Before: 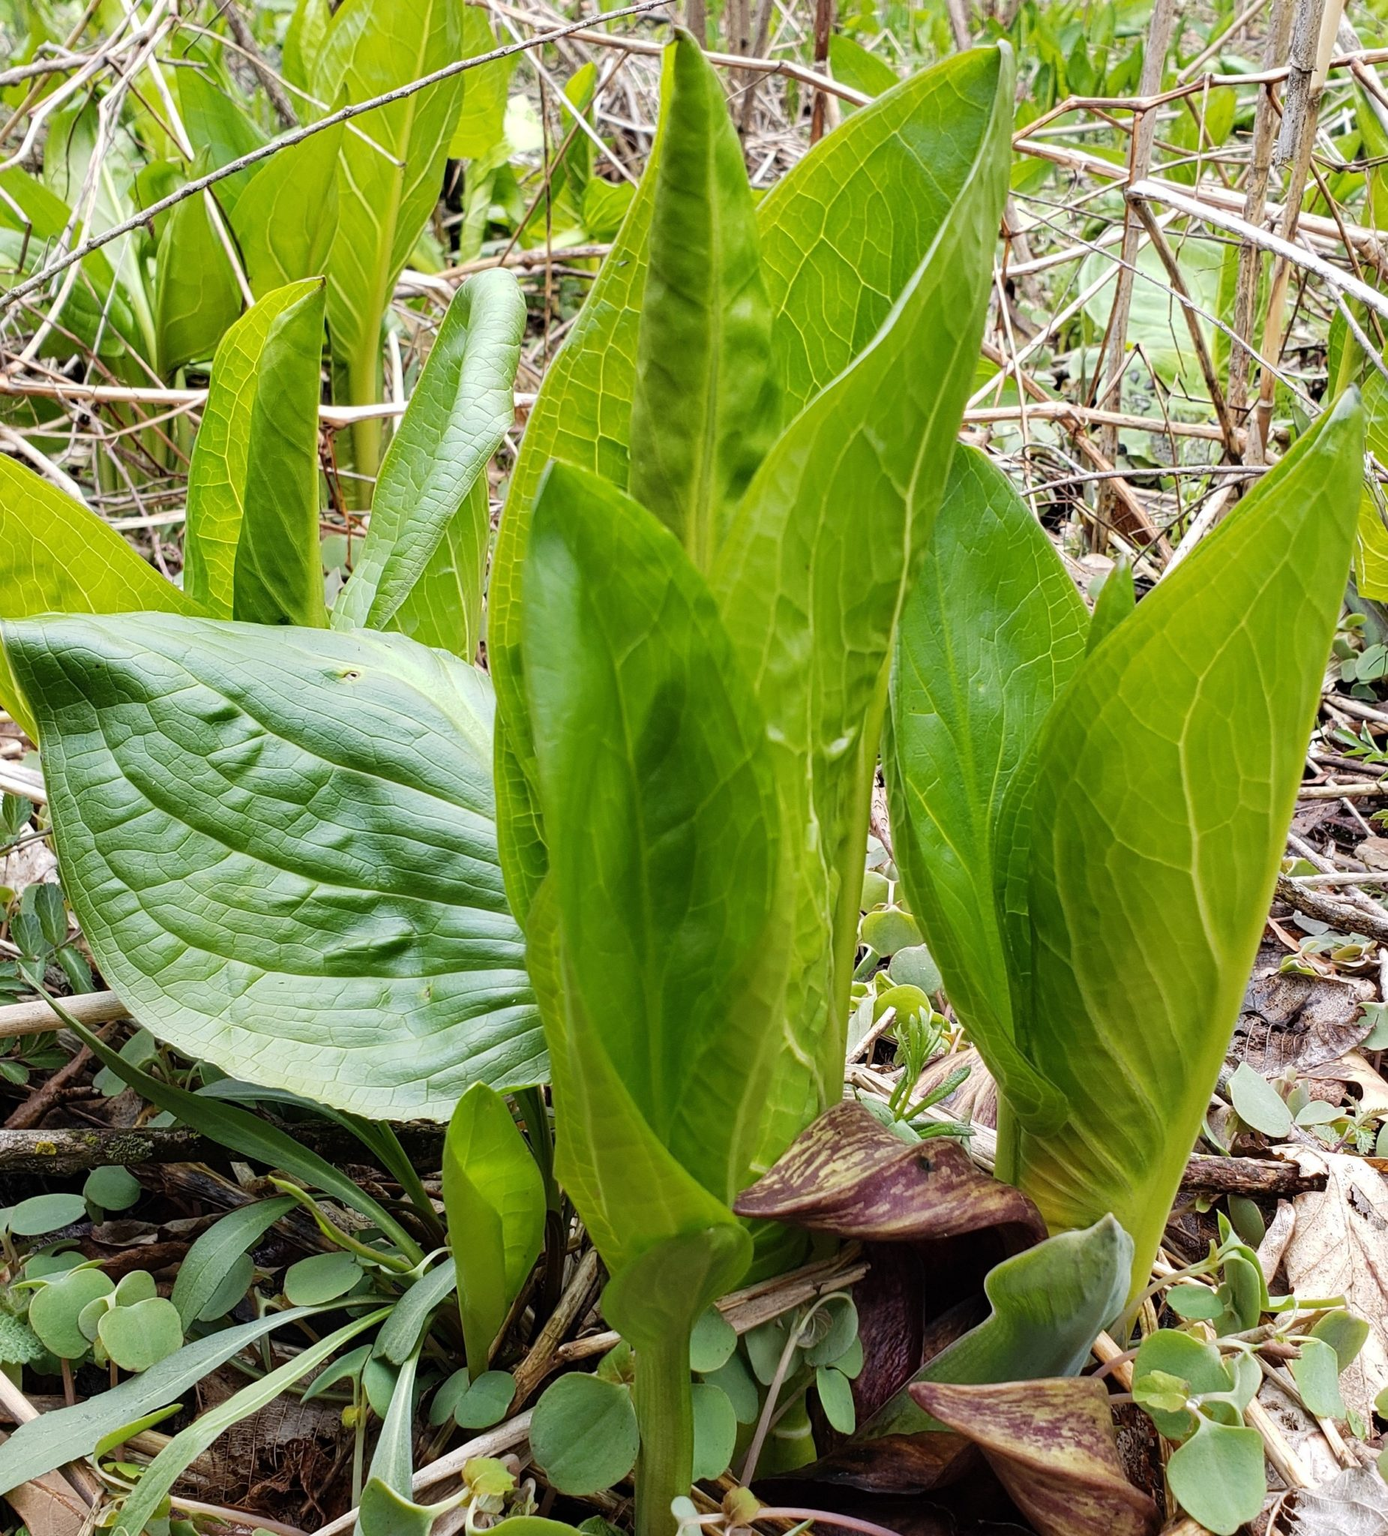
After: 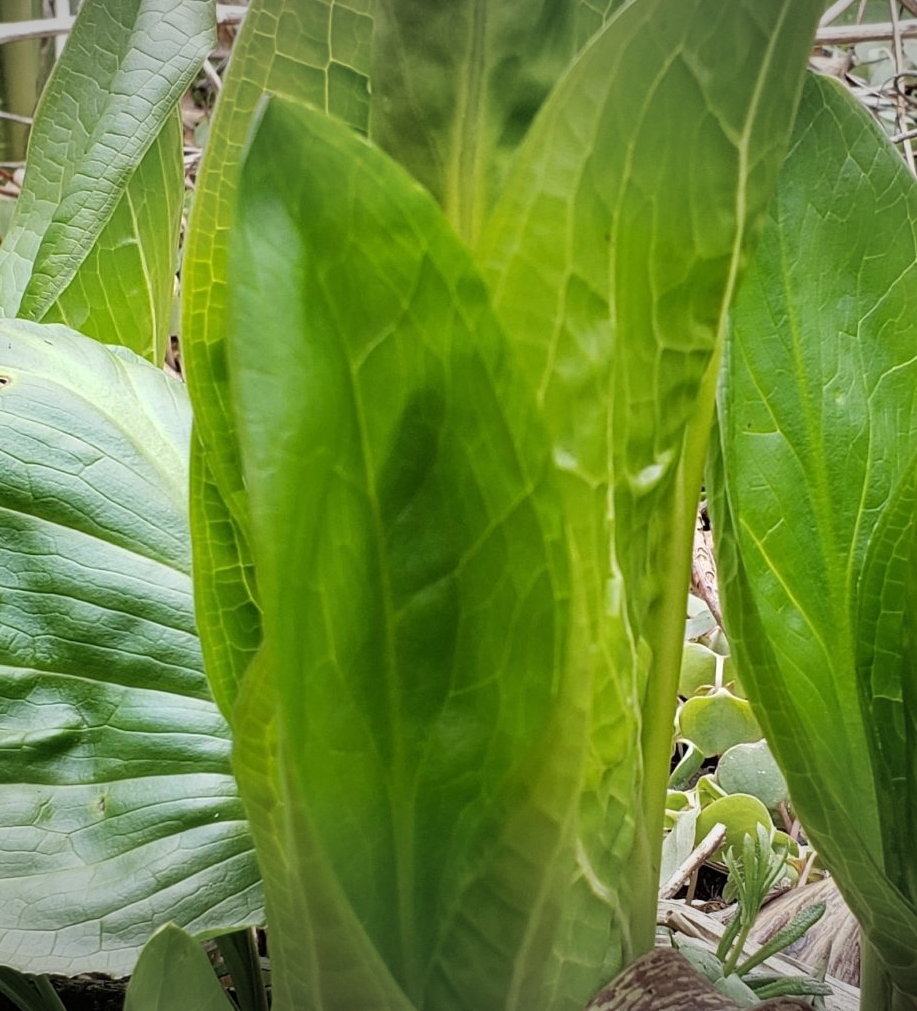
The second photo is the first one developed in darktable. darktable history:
crop: left 25.363%, top 25.379%, right 25.063%, bottom 25.221%
vignetting: fall-off start 98.73%, fall-off radius 100.75%, width/height ratio 1.428, unbound false
